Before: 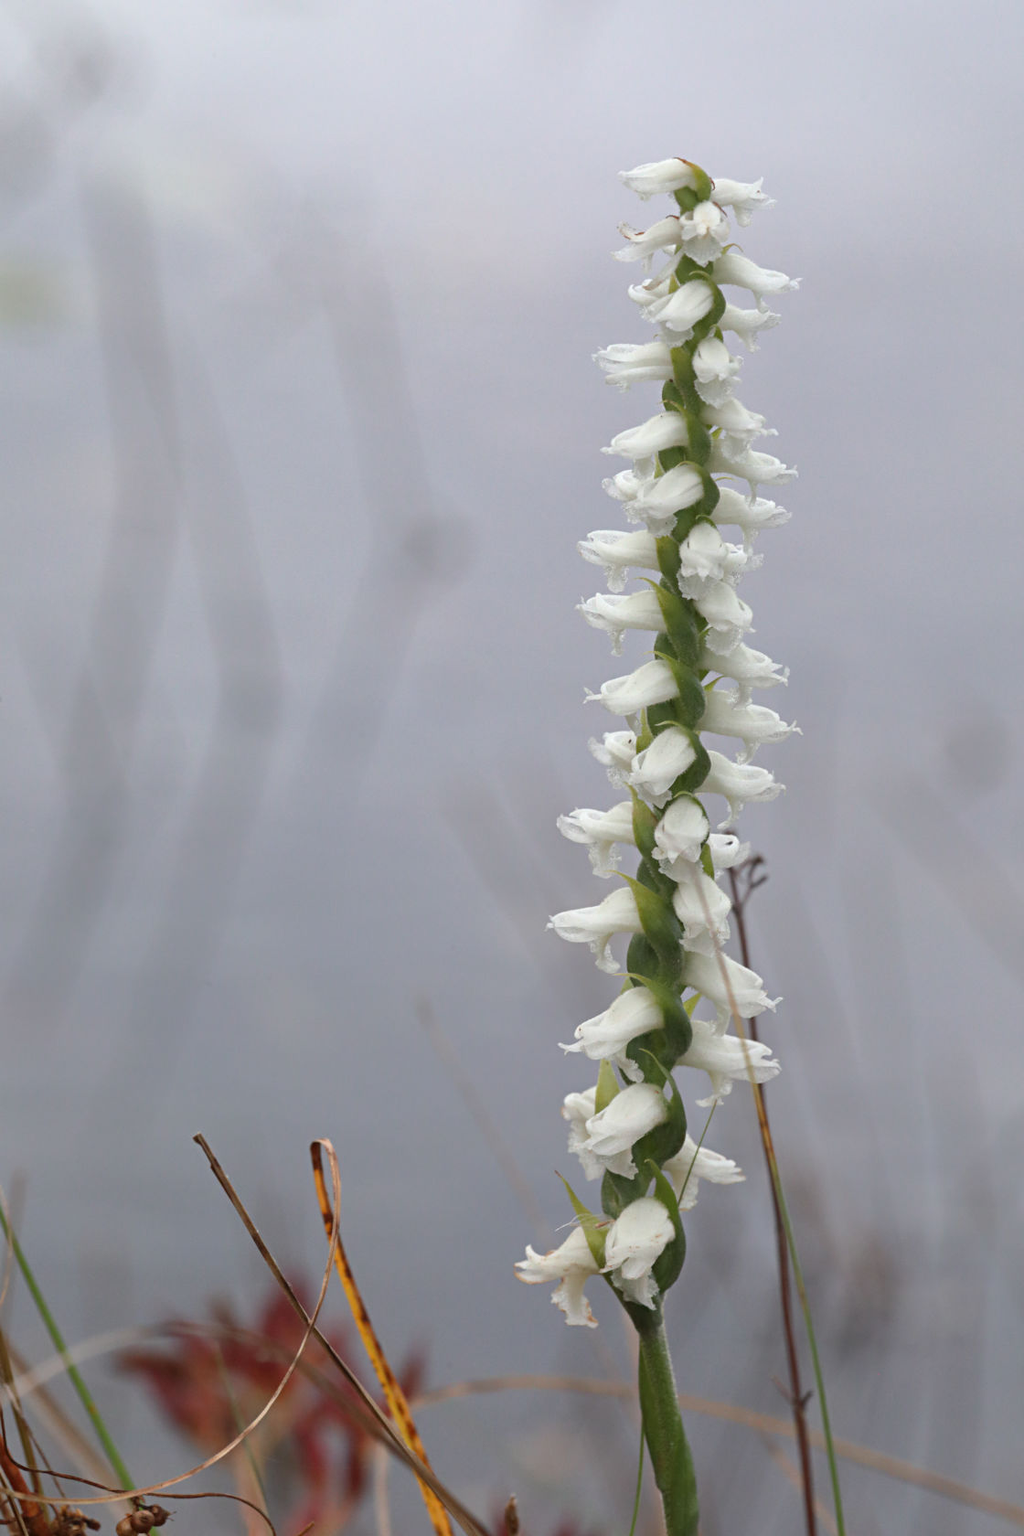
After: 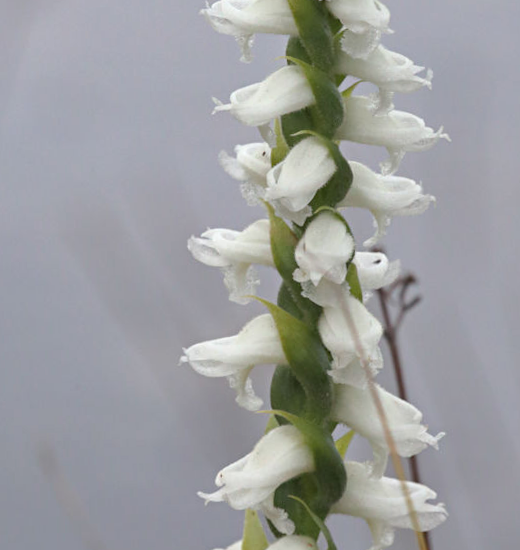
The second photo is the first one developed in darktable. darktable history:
crop: left 36.607%, top 34.735%, right 13.146%, bottom 30.611%
tone equalizer: on, module defaults
rotate and perspective: rotation -1.68°, lens shift (vertical) -0.146, crop left 0.049, crop right 0.912, crop top 0.032, crop bottom 0.96
